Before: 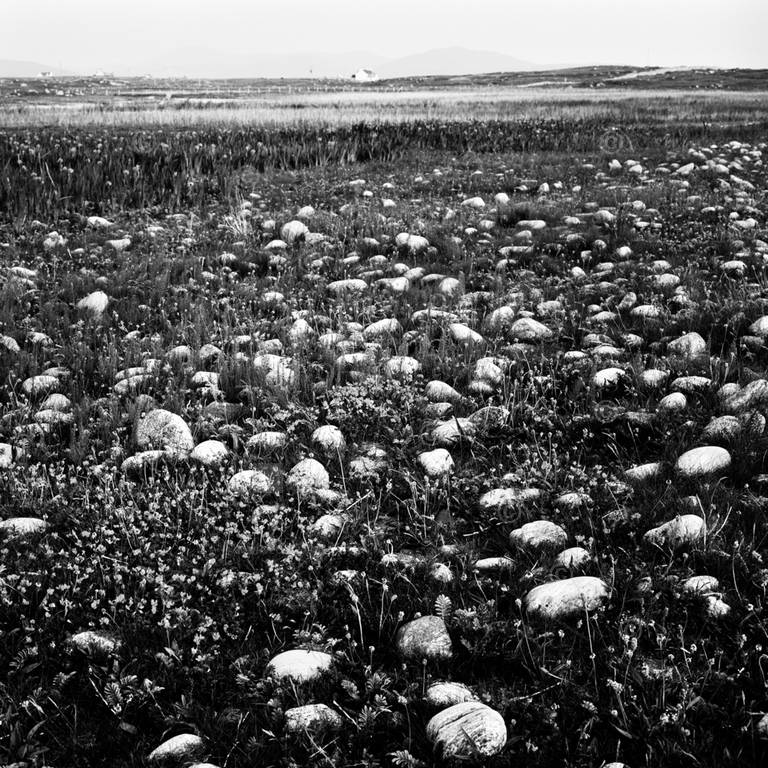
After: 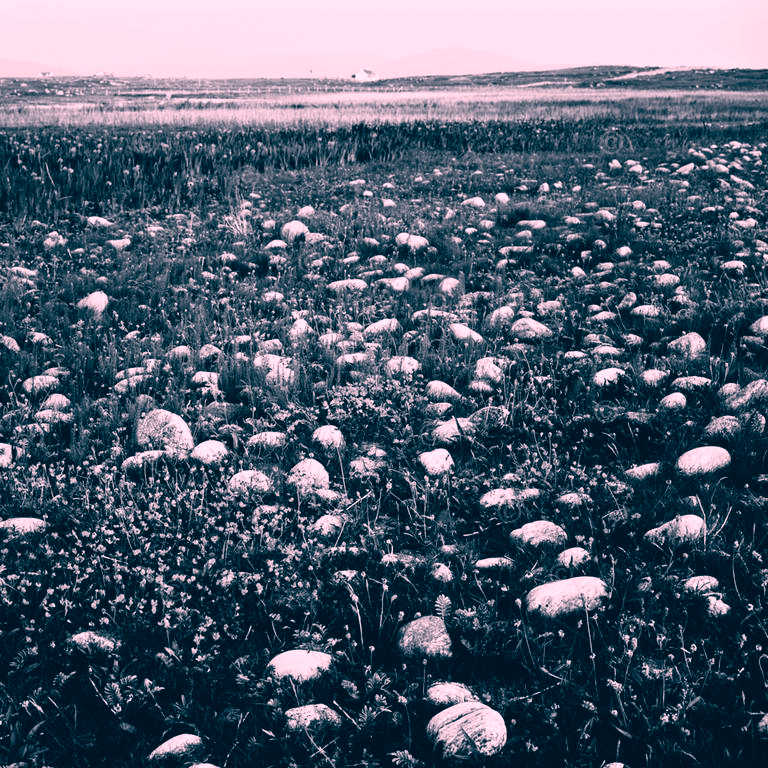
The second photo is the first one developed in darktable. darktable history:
color correction: highlights a* 16.89, highlights b* 0.34, shadows a* -14.81, shadows b* -13.83, saturation 1.49
